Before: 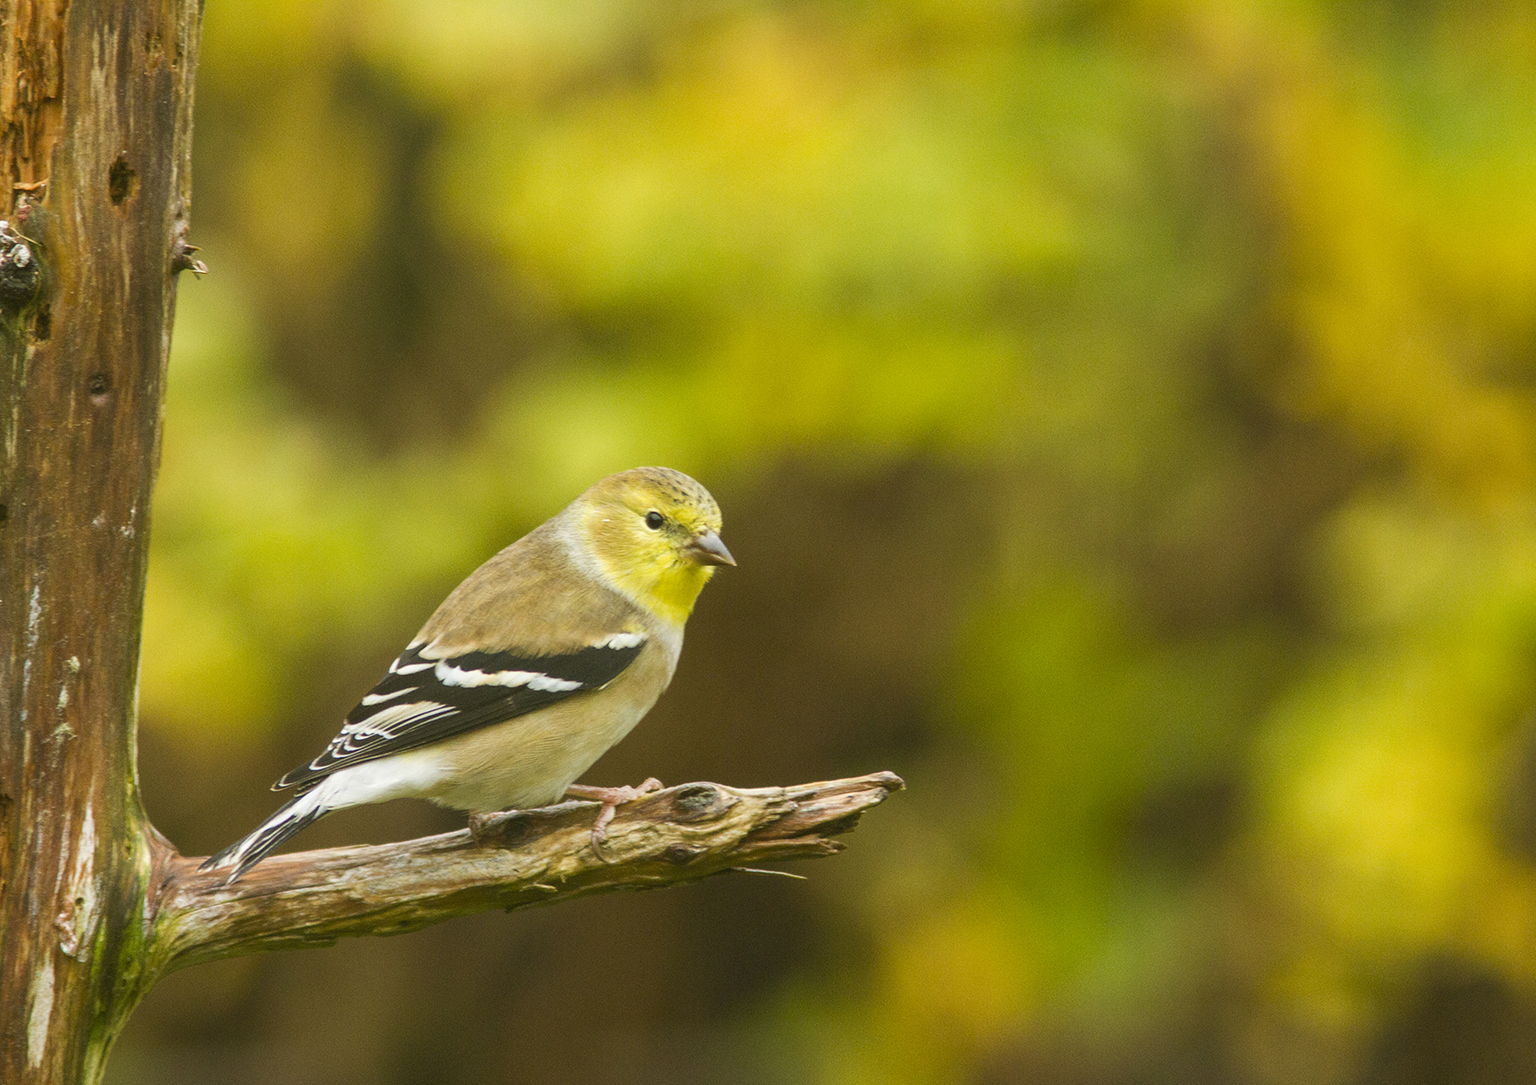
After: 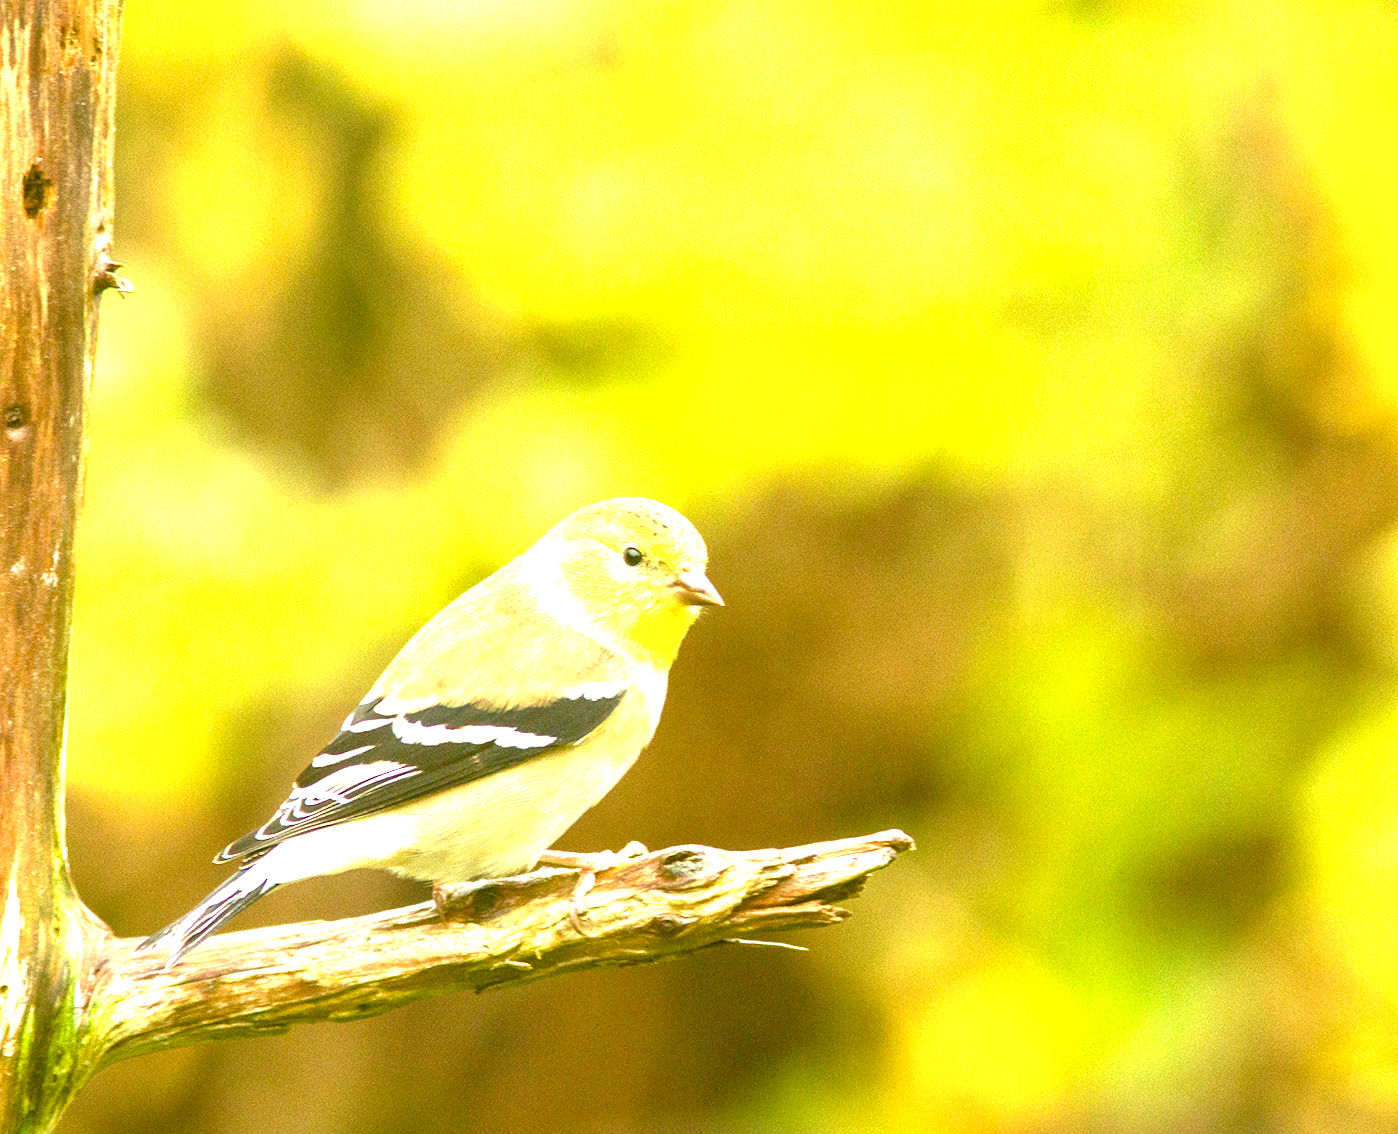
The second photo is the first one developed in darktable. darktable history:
exposure: black level correction 0.001, exposure 2 EV, compensate highlight preservation false
color balance rgb: perceptual saturation grading › global saturation 20%, perceptual saturation grading › highlights -25%, perceptual saturation grading › shadows 25%
local contrast: mode bilateral grid, contrast 10, coarseness 25, detail 110%, midtone range 0.2
crop and rotate: angle 1°, left 4.281%, top 0.642%, right 11.383%, bottom 2.486%
